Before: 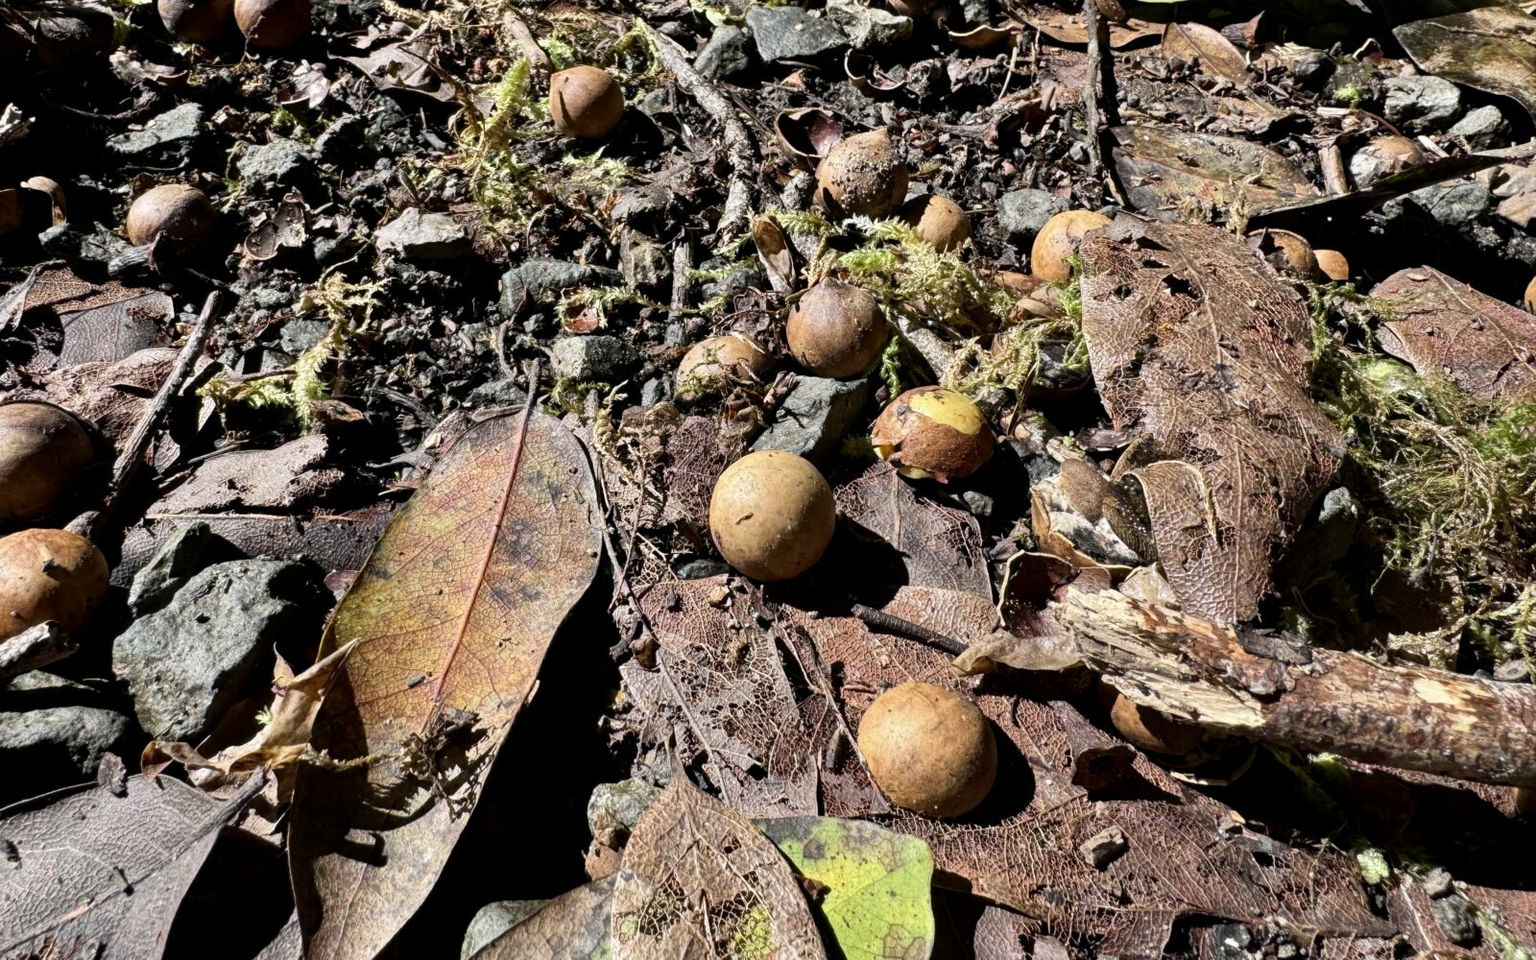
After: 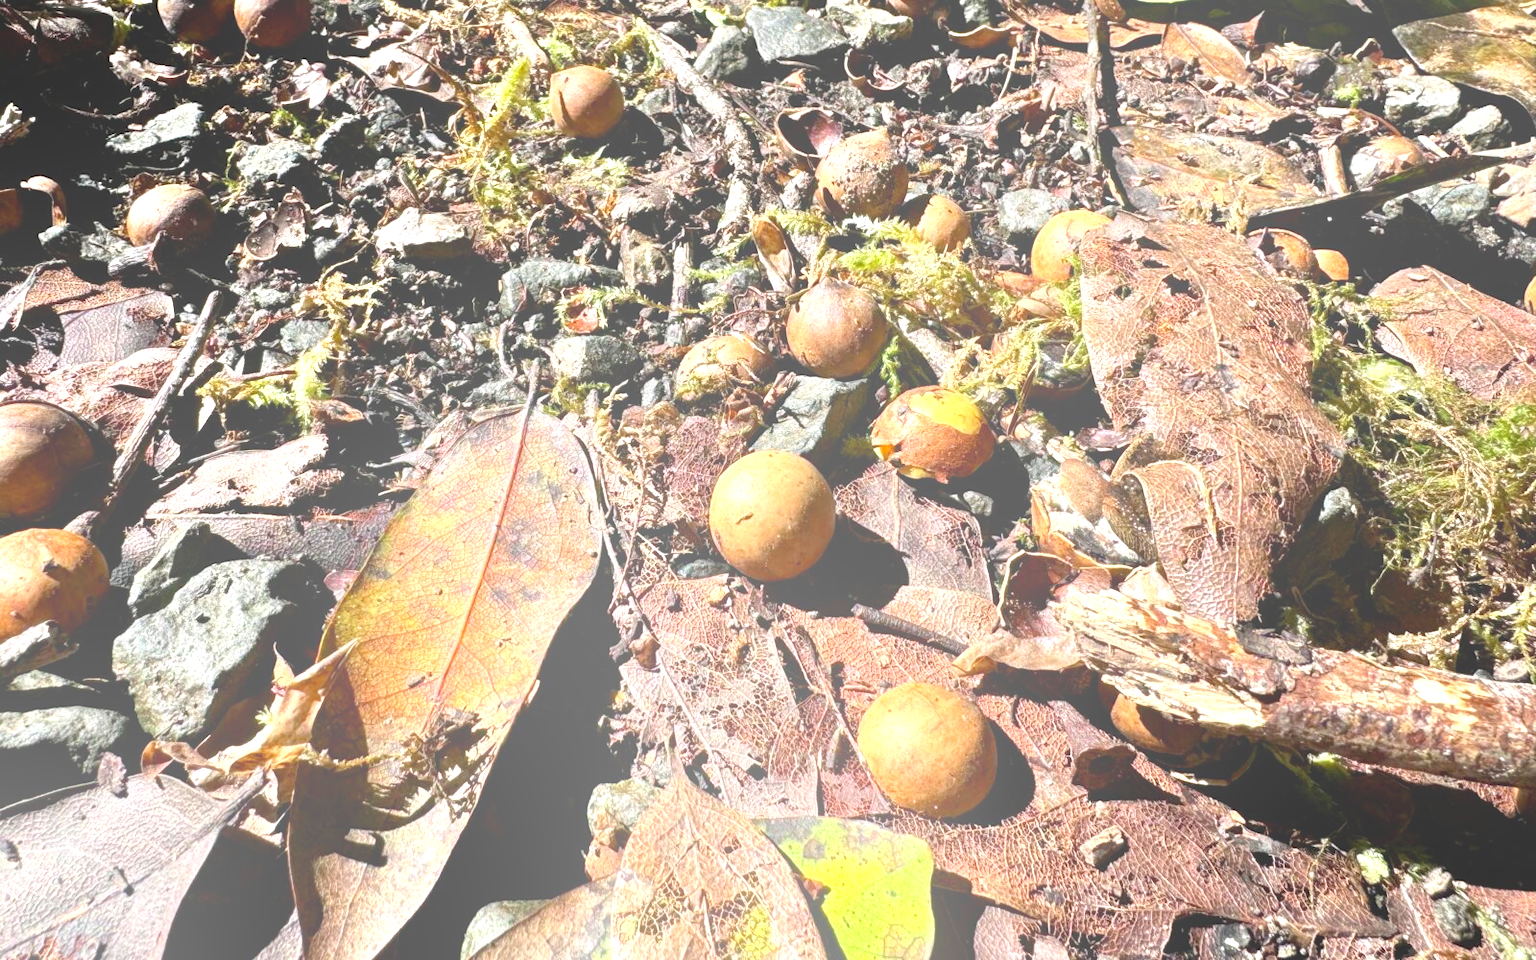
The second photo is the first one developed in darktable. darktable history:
exposure: exposure 0.935 EV, compensate highlight preservation false
bloom: size 38%, threshold 95%, strength 30%
